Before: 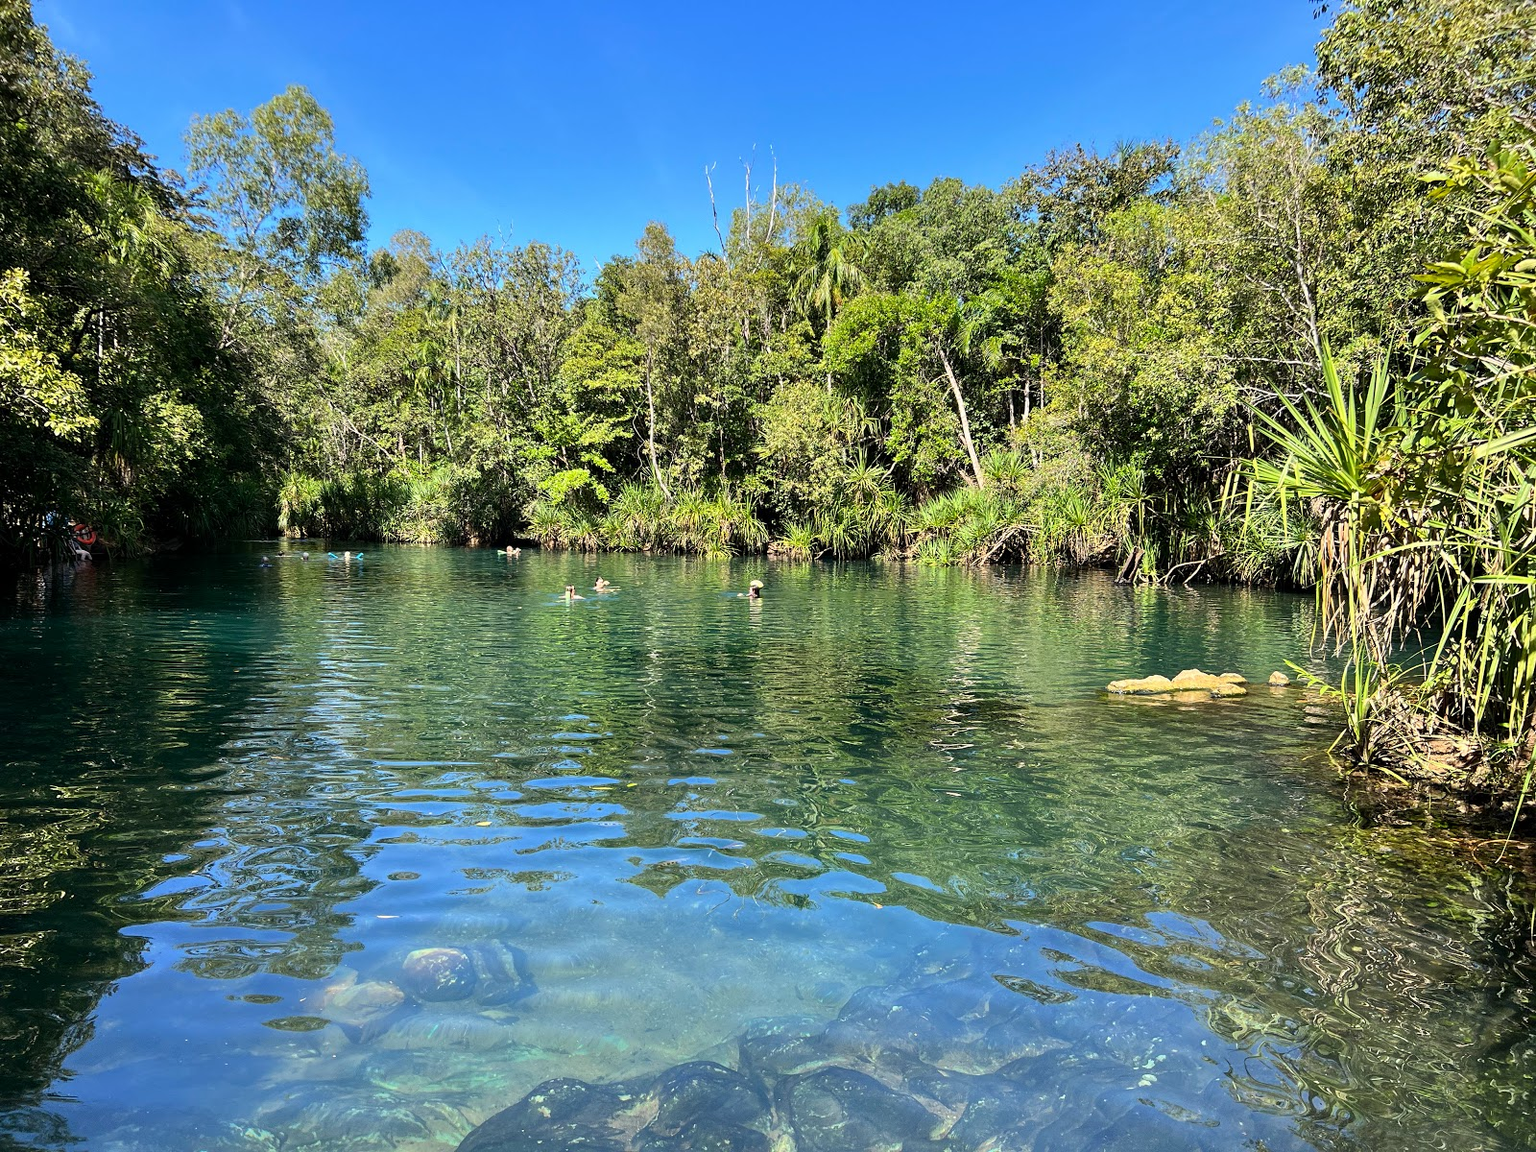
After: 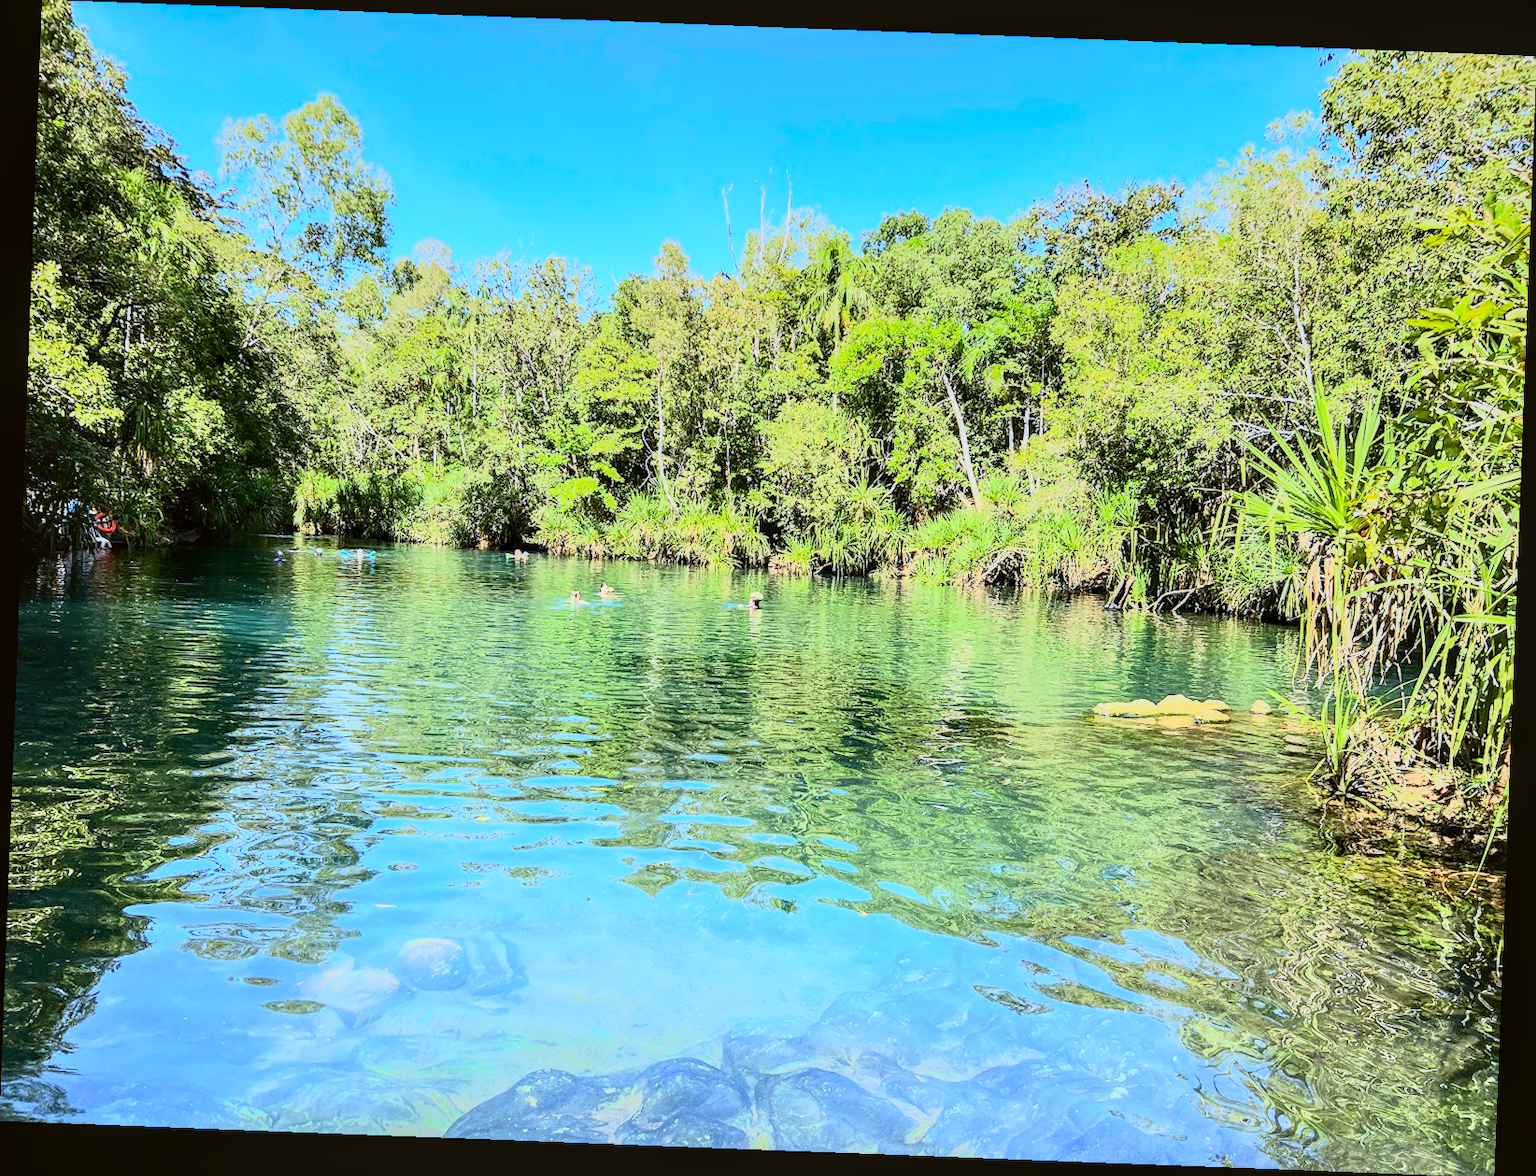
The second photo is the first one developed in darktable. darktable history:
exposure: black level correction 0, exposure 0.95 EV, compensate exposure bias true, compensate highlight preservation false
local contrast: on, module defaults
rotate and perspective: rotation 2.17°, automatic cropping off
white balance: red 0.931, blue 1.11
tone curve: curves: ch0 [(0, 0) (0.091, 0.066) (0.184, 0.16) (0.491, 0.519) (0.748, 0.765) (1, 0.919)]; ch1 [(0, 0) (0.179, 0.173) (0.322, 0.32) (0.424, 0.424) (0.502, 0.504) (0.56, 0.575) (0.631, 0.675) (0.777, 0.806) (1, 1)]; ch2 [(0, 0) (0.434, 0.447) (0.485, 0.495) (0.524, 0.563) (0.676, 0.691) (1, 1)], color space Lab, independent channels, preserve colors none
base curve: curves: ch0 [(0, 0) (0.557, 0.834) (1, 1)]
tone equalizer: on, module defaults
